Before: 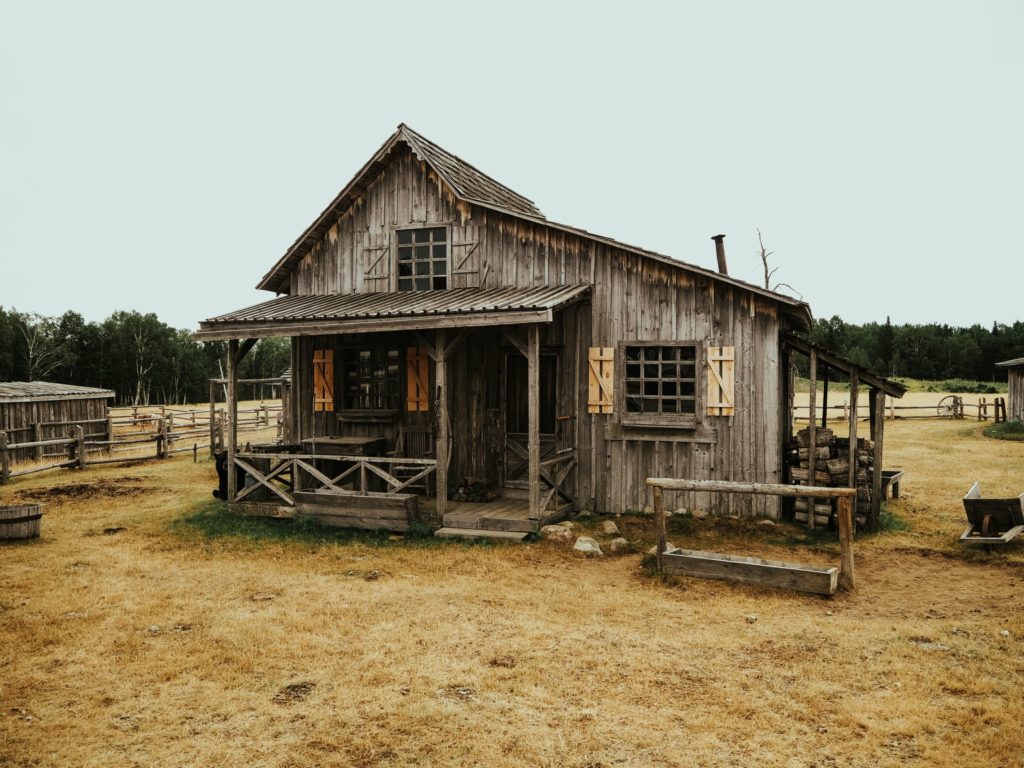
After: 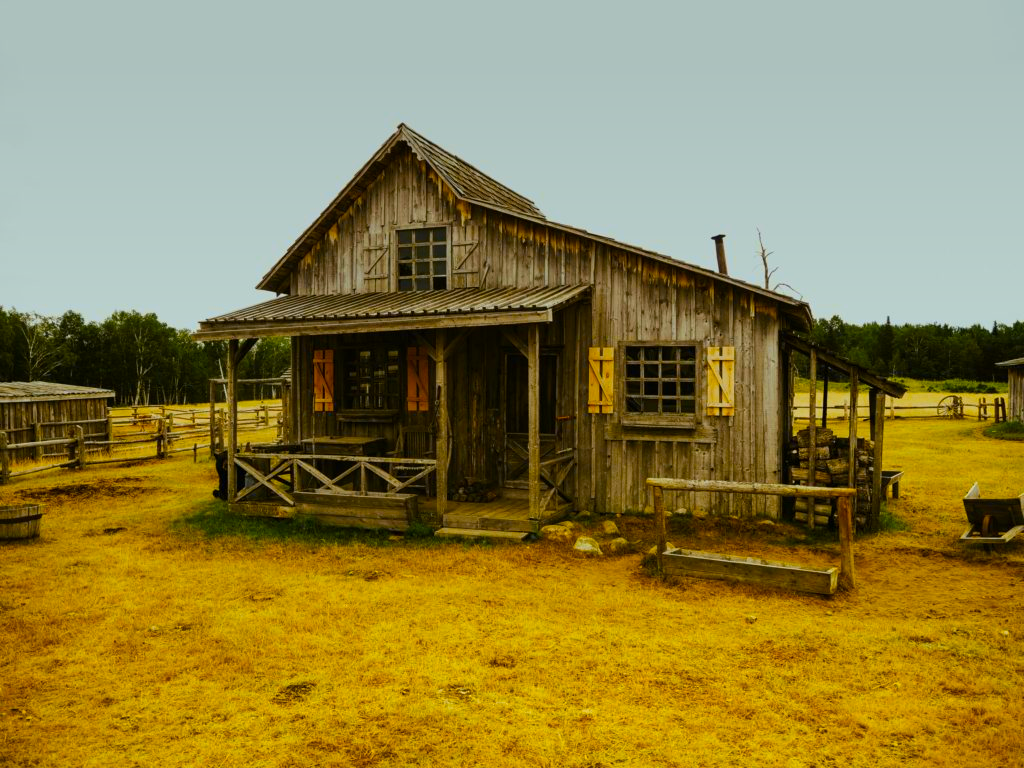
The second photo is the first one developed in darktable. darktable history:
color contrast: green-magenta contrast 1.12, blue-yellow contrast 1.95, unbound 0
color balance rgb: linear chroma grading › global chroma 15%, perceptual saturation grading › global saturation 30%
graduated density: on, module defaults
